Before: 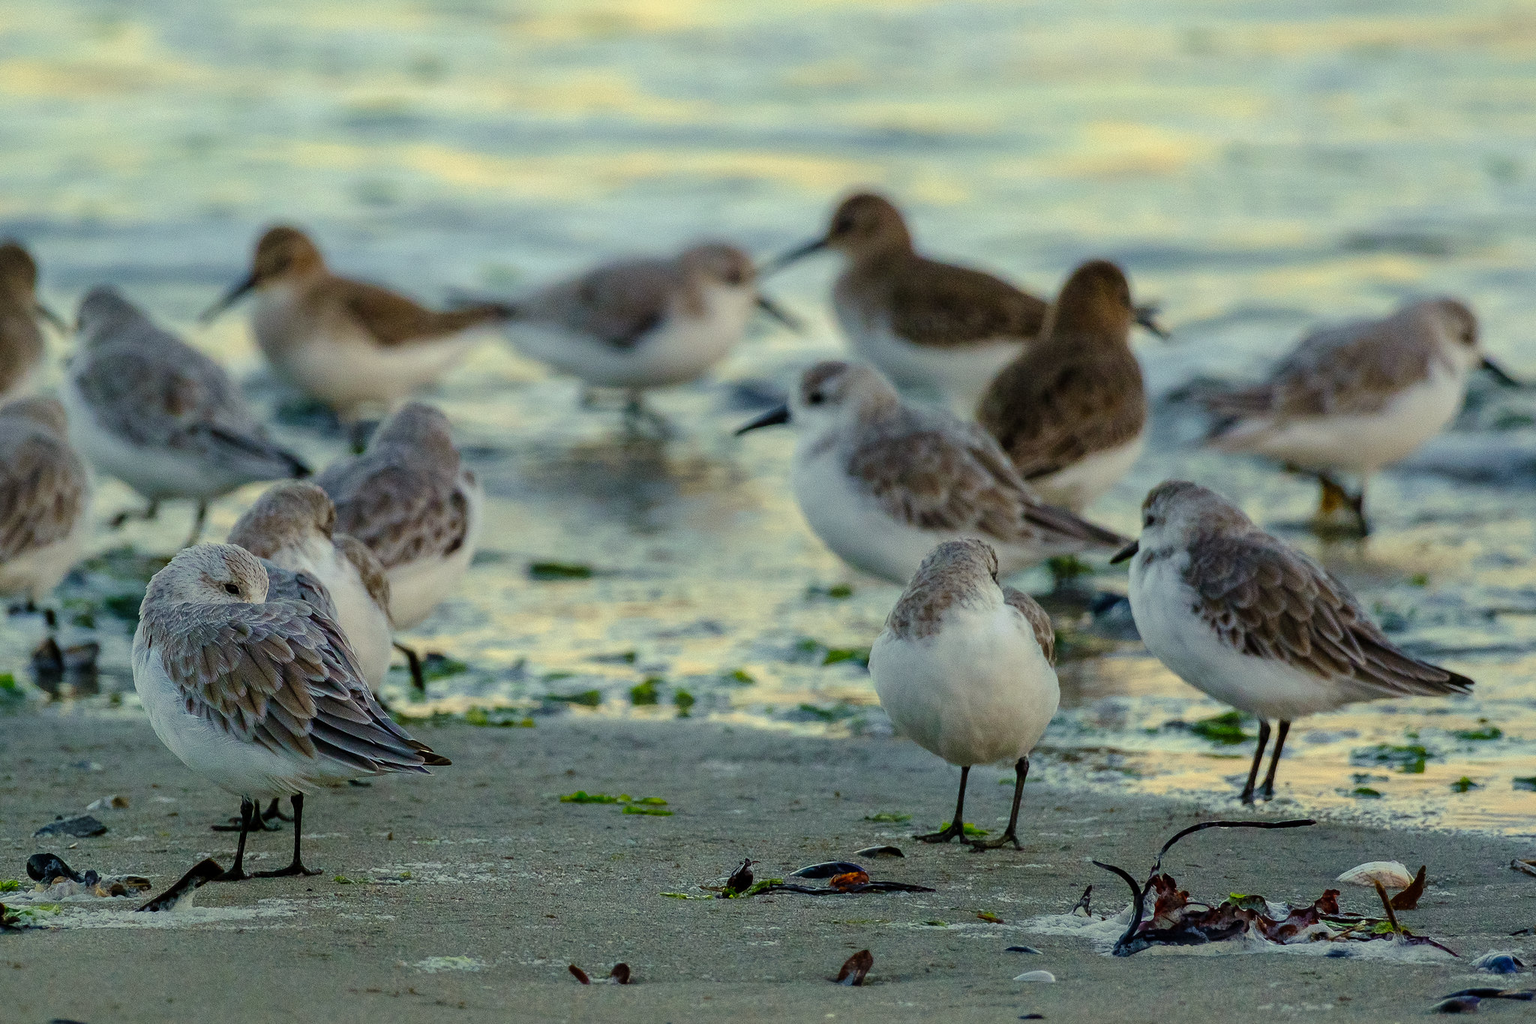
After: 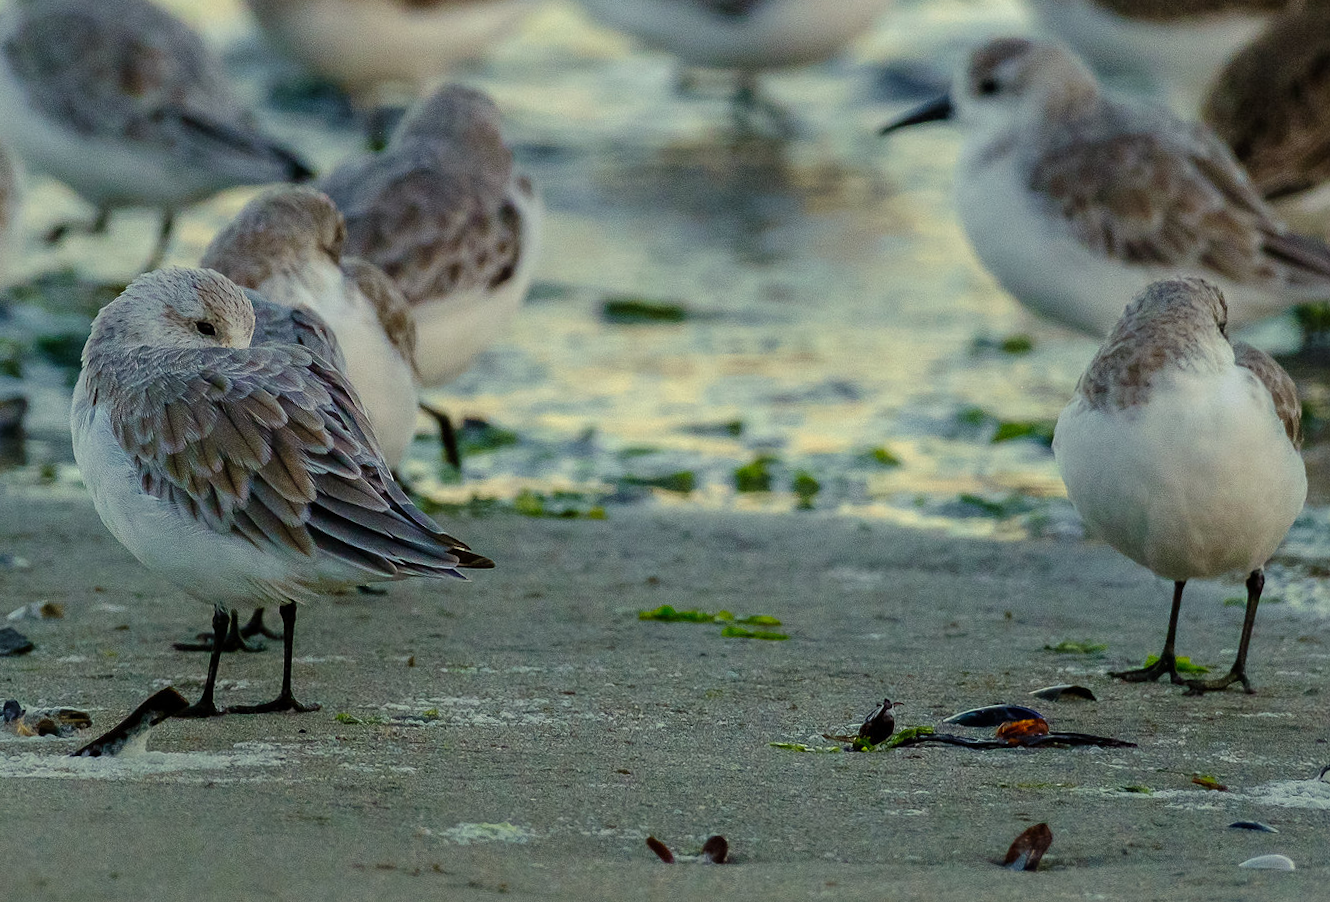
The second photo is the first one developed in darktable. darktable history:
crop and rotate: angle -0.93°, left 3.919%, top 32.251%, right 29.564%
